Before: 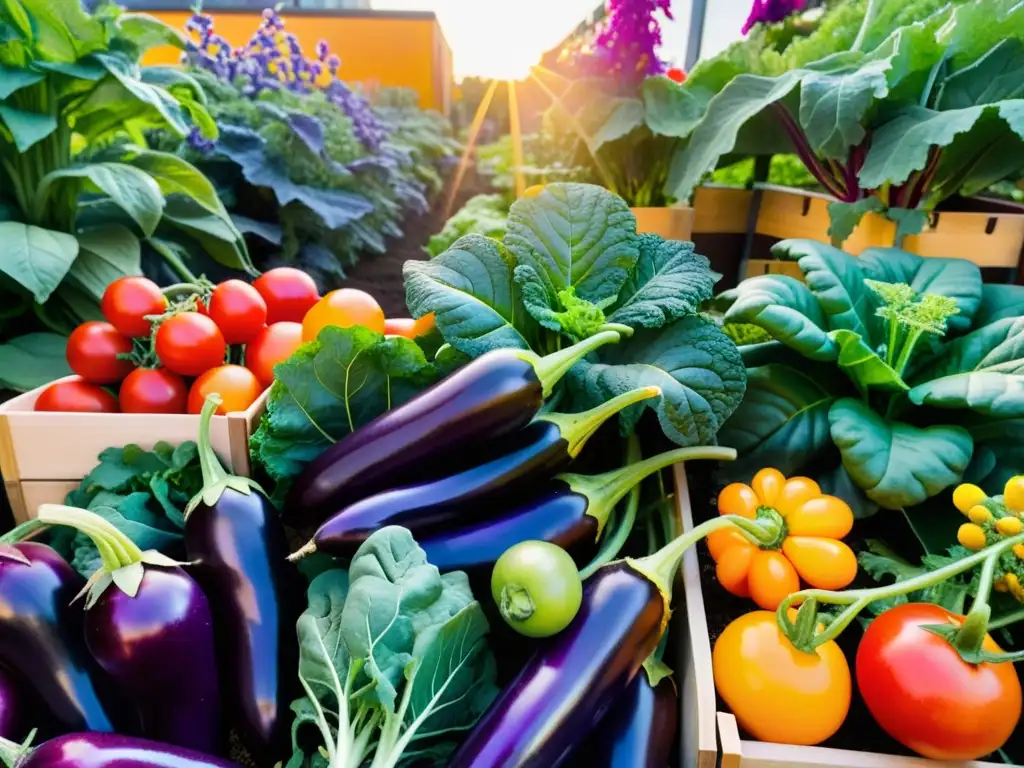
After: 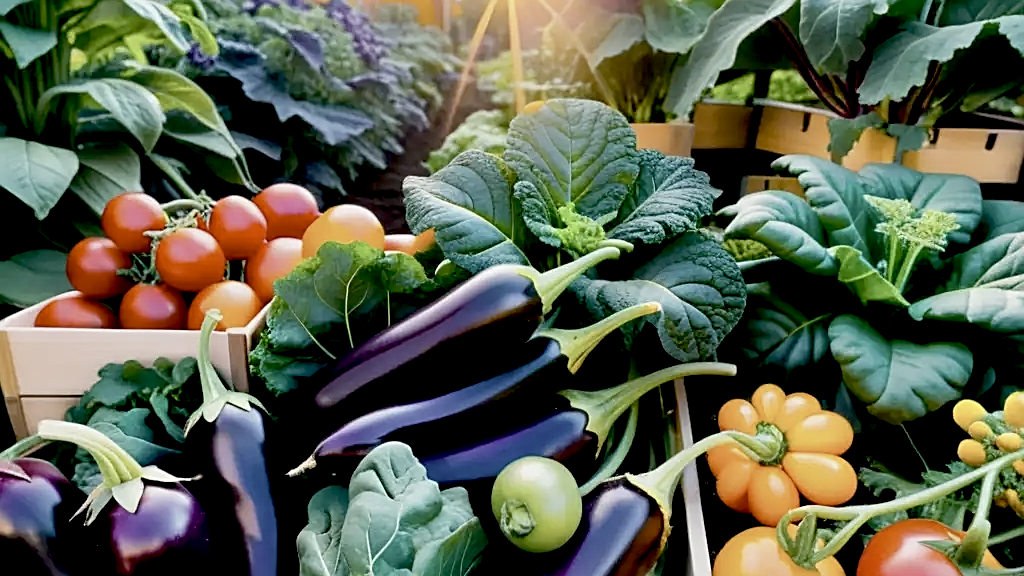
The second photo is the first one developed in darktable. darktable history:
exposure: black level correction 0.028, exposure -0.081 EV, compensate highlight preservation false
sharpen: on, module defaults
color correction: highlights b* 0.05, saturation 0.588
crop: top 11.018%, bottom 13.941%
